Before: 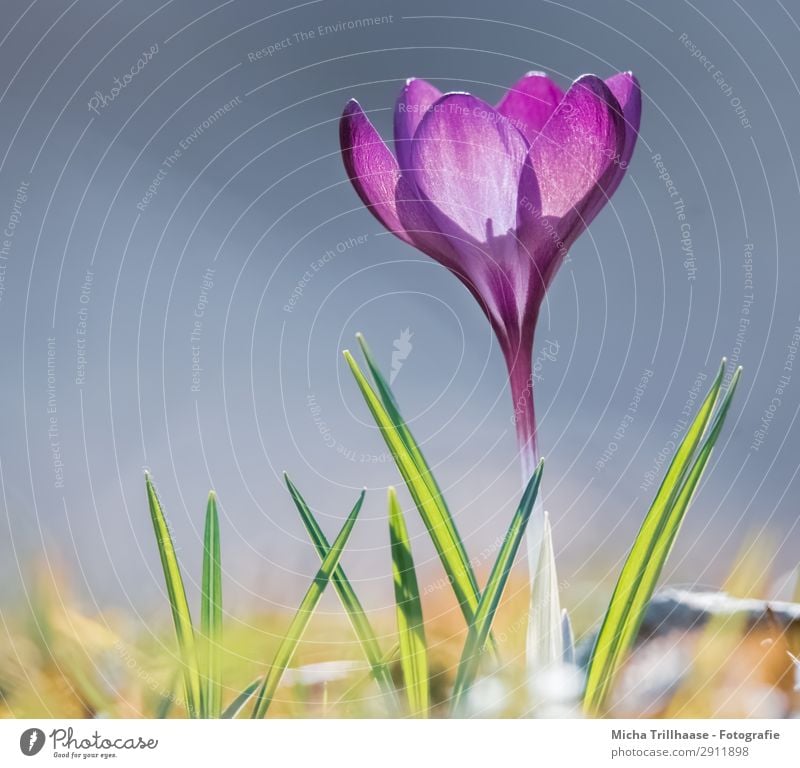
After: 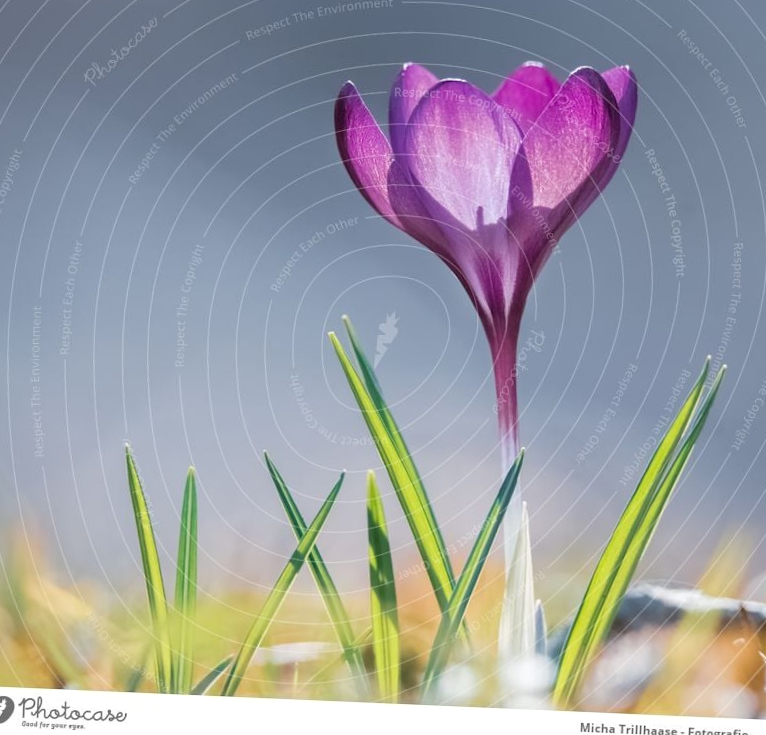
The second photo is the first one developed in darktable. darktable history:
crop and rotate: angle -2.47°
